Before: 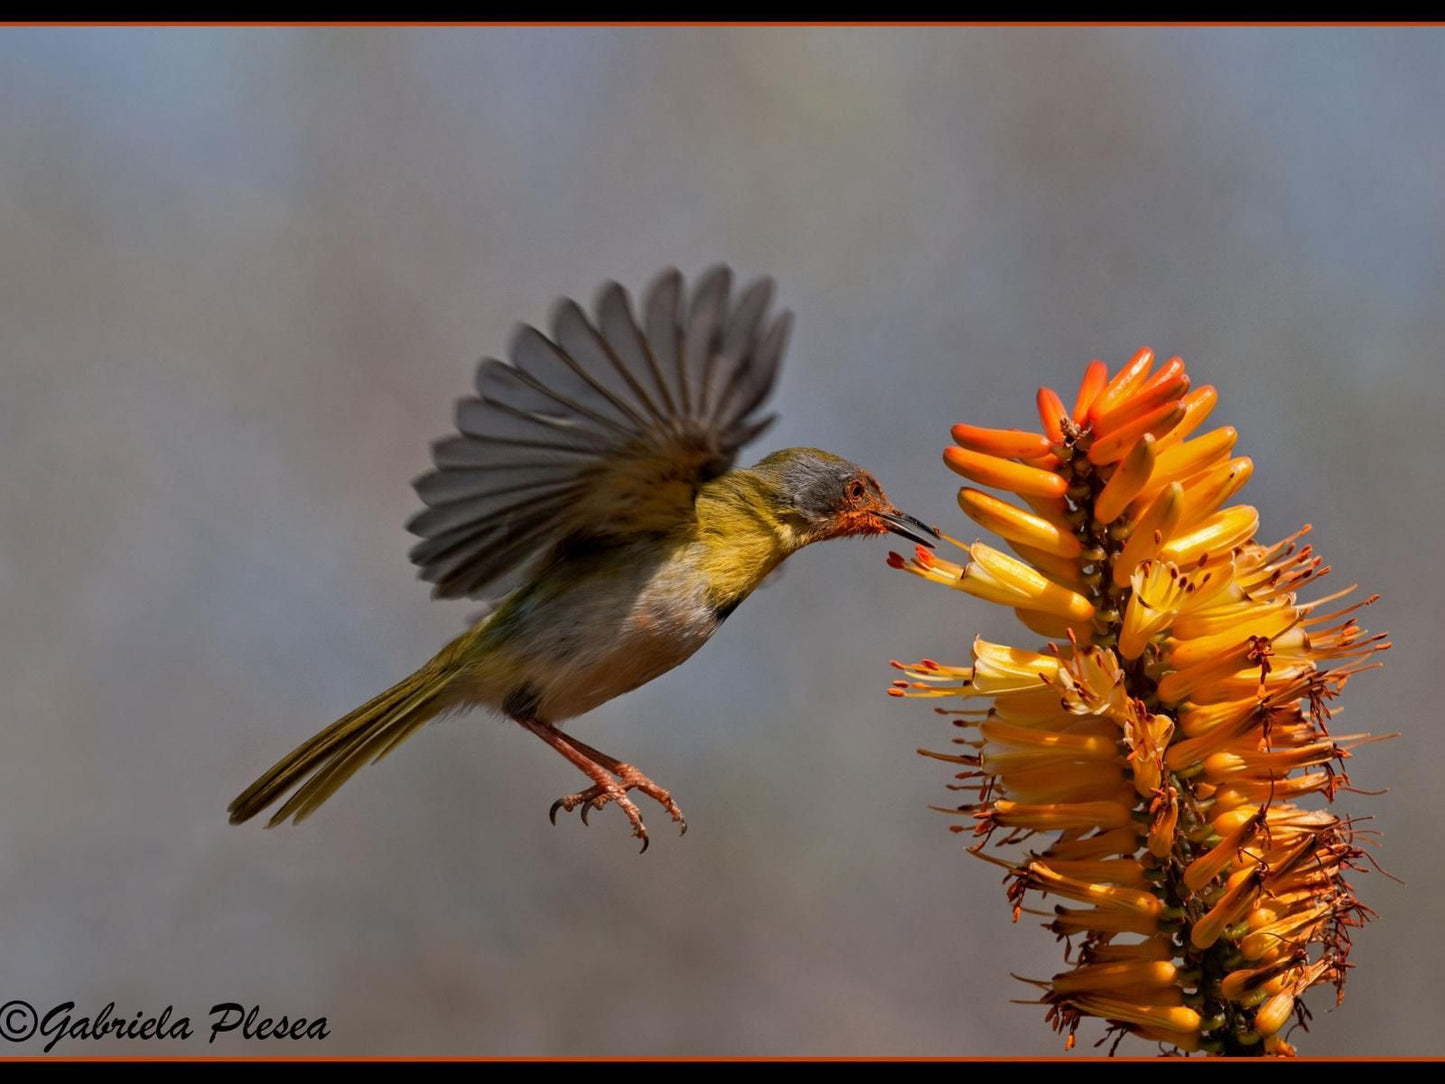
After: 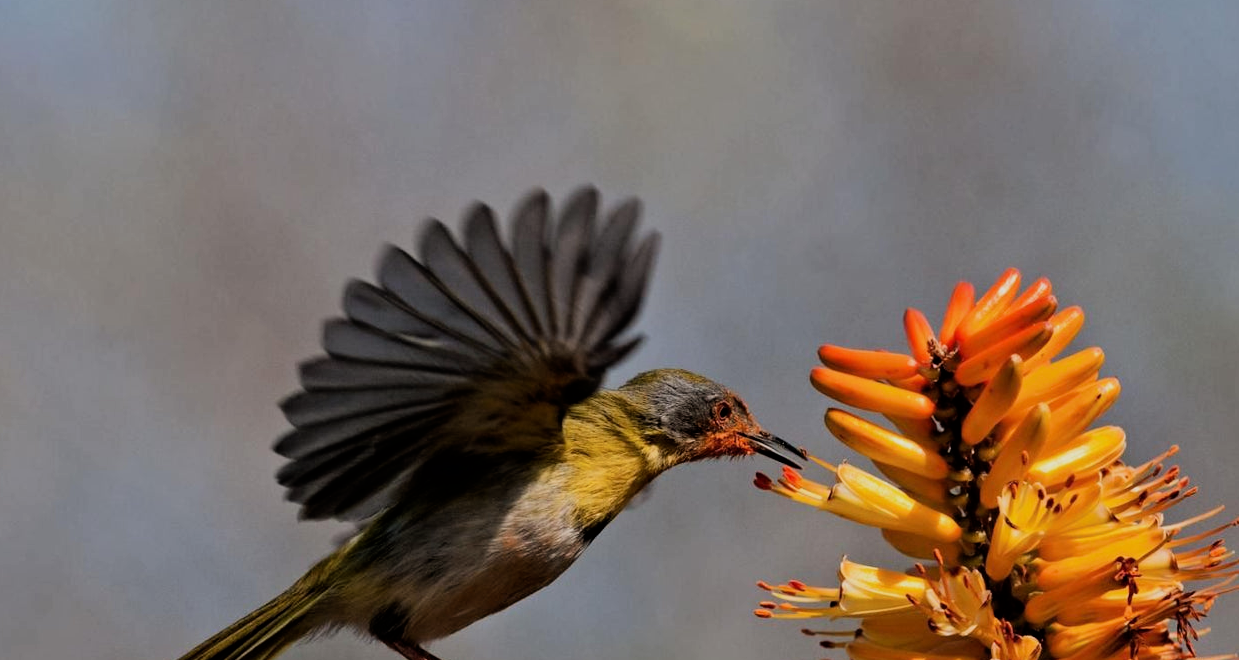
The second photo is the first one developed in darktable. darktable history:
crop and rotate: left 9.238%, top 7.342%, right 4.998%, bottom 31.716%
filmic rgb: black relative exposure -7.49 EV, white relative exposure 5 EV, hardness 3.34, contrast 1.297, iterations of high-quality reconstruction 0
